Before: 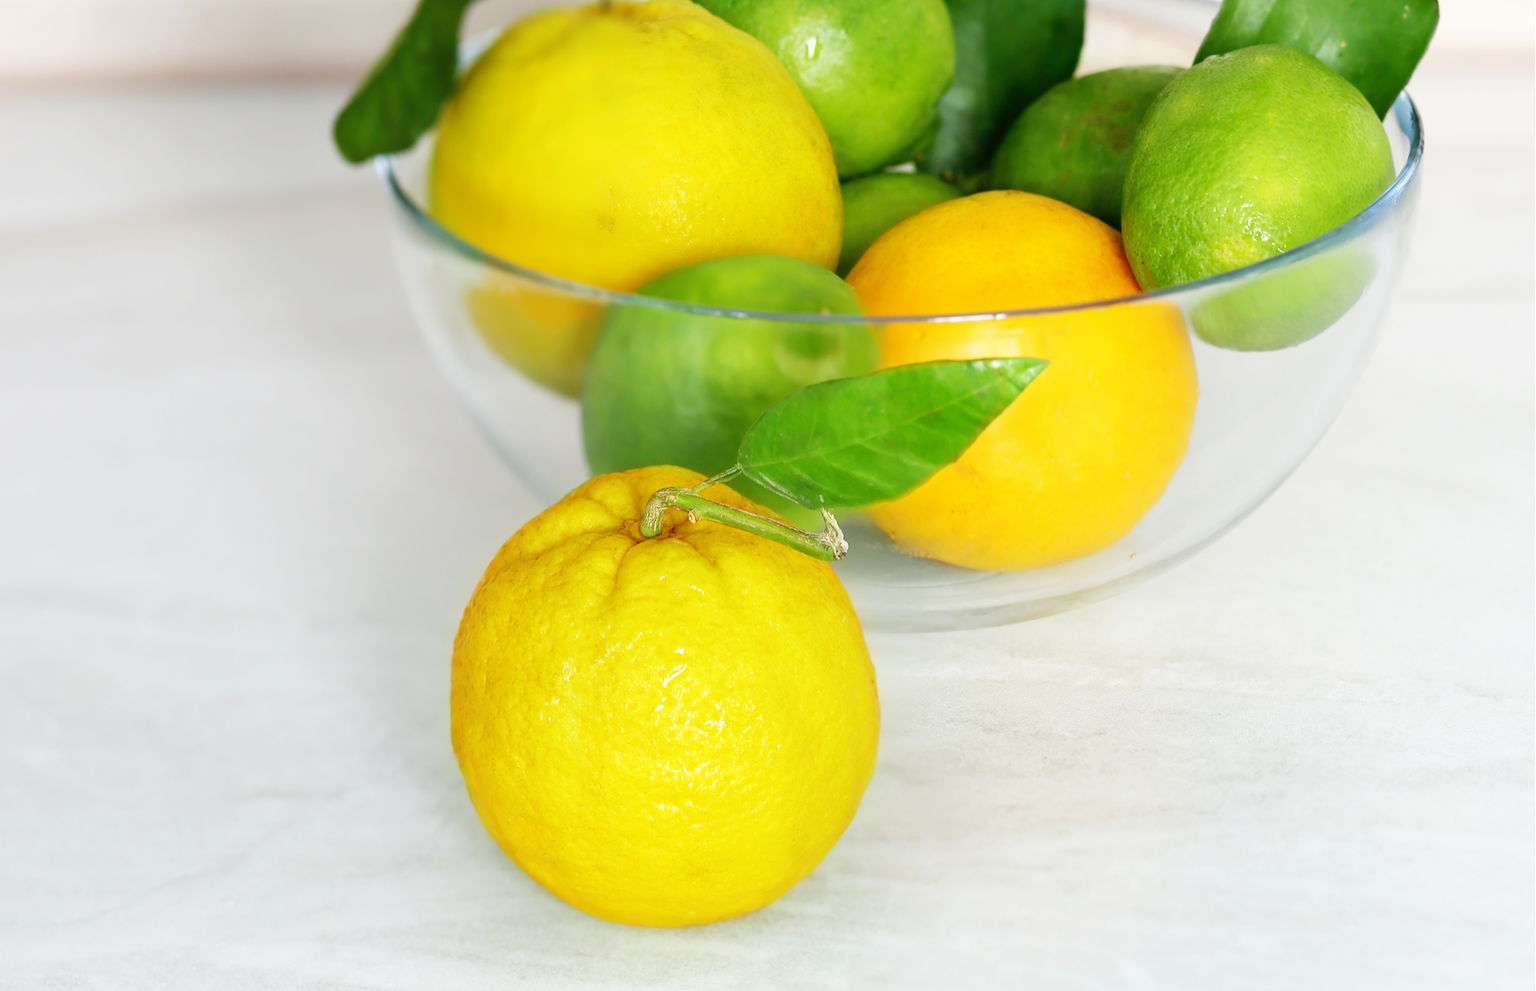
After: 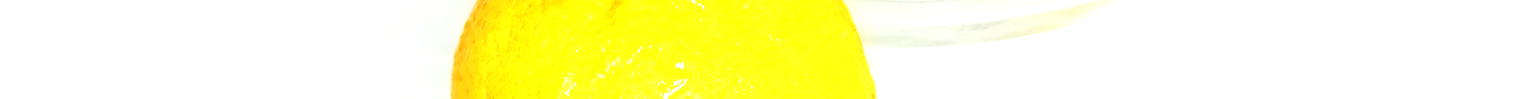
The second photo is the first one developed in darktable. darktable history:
exposure: exposure 0.722 EV, compensate highlight preservation false
crop and rotate: top 59.084%, bottom 30.916%
tone equalizer: -7 EV 0.15 EV, -6 EV 0.6 EV, -5 EV 1.15 EV, -4 EV 1.33 EV, -3 EV 1.15 EV, -2 EV 0.6 EV, -1 EV 0.15 EV, mask exposure compensation -0.5 EV
vignetting: fall-off radius 60.92%
